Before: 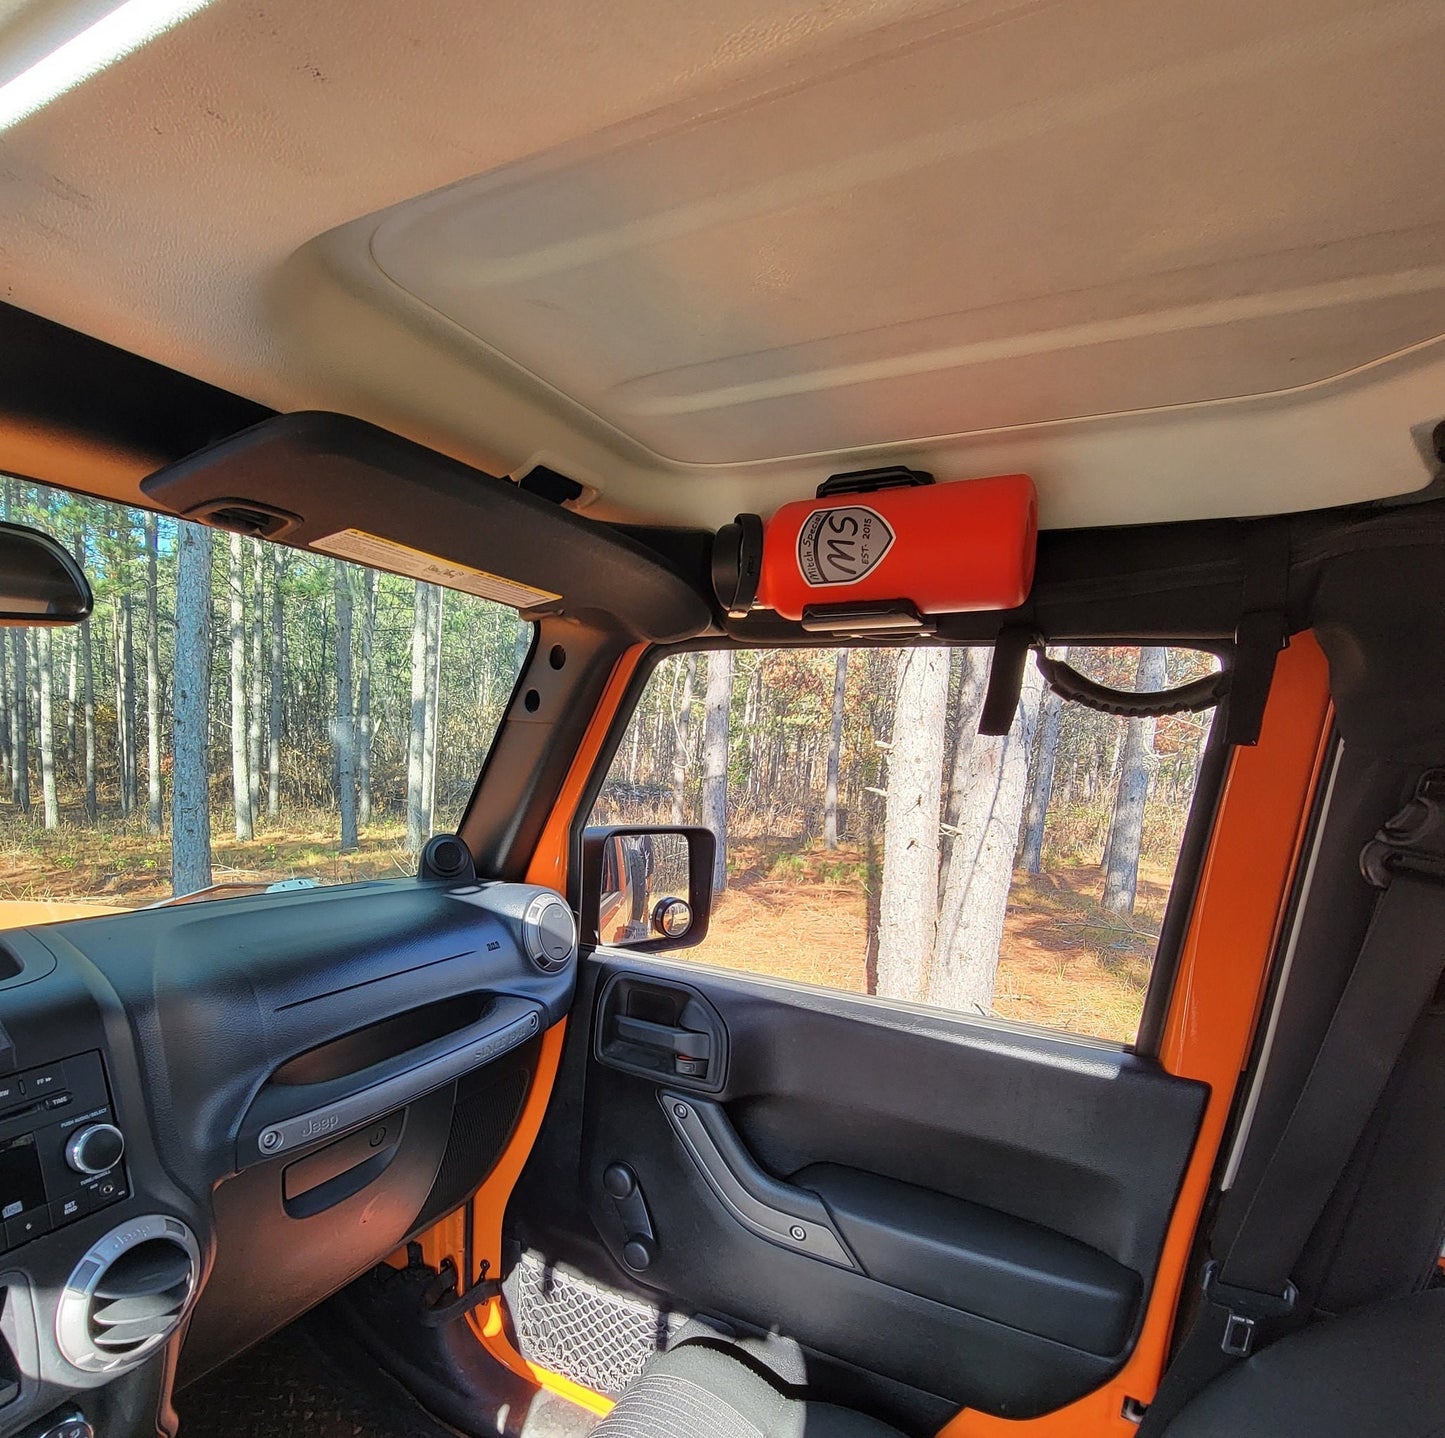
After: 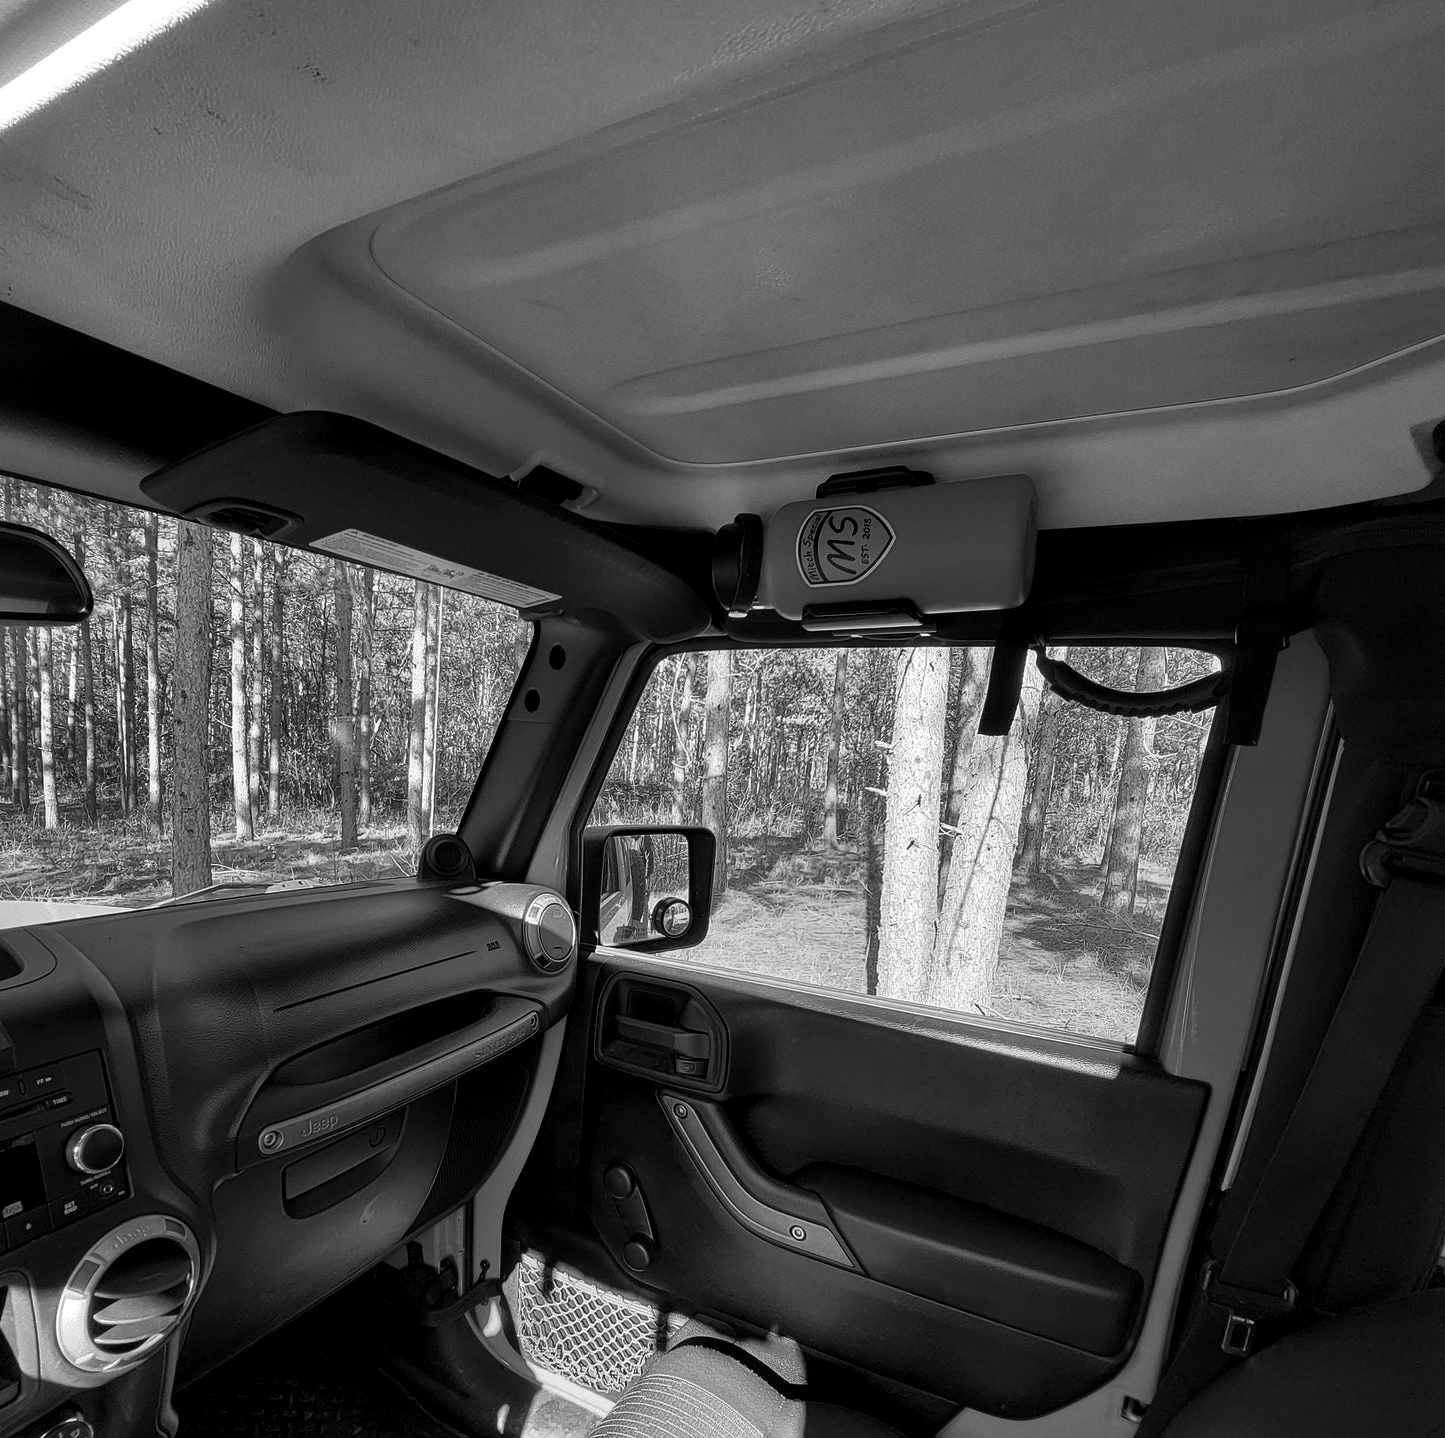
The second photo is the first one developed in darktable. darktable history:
monochrome: on, module defaults
contrast brightness saturation: brightness -0.25, saturation 0.2
color balance rgb: perceptual saturation grading › global saturation 10%, global vibrance 10%
local contrast: highlights 100%, shadows 100%, detail 120%, midtone range 0.2
color calibration: x 0.342, y 0.355, temperature 5146 K
